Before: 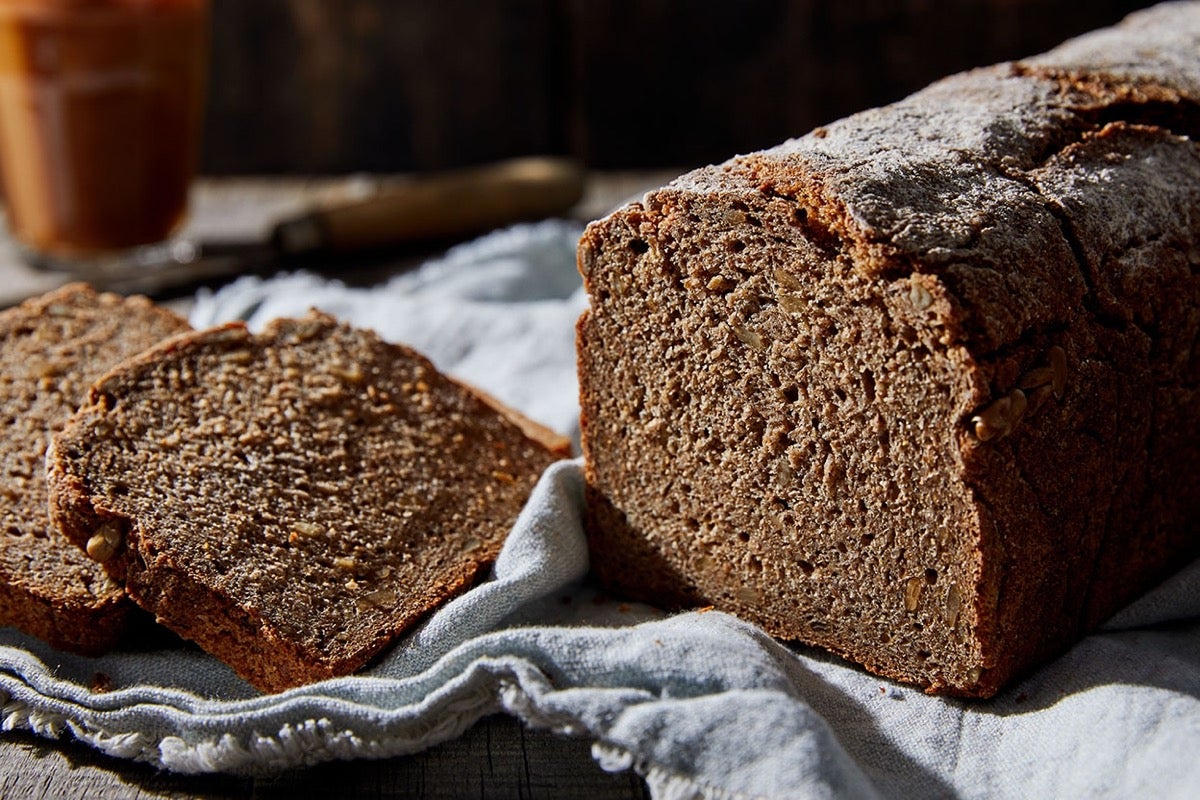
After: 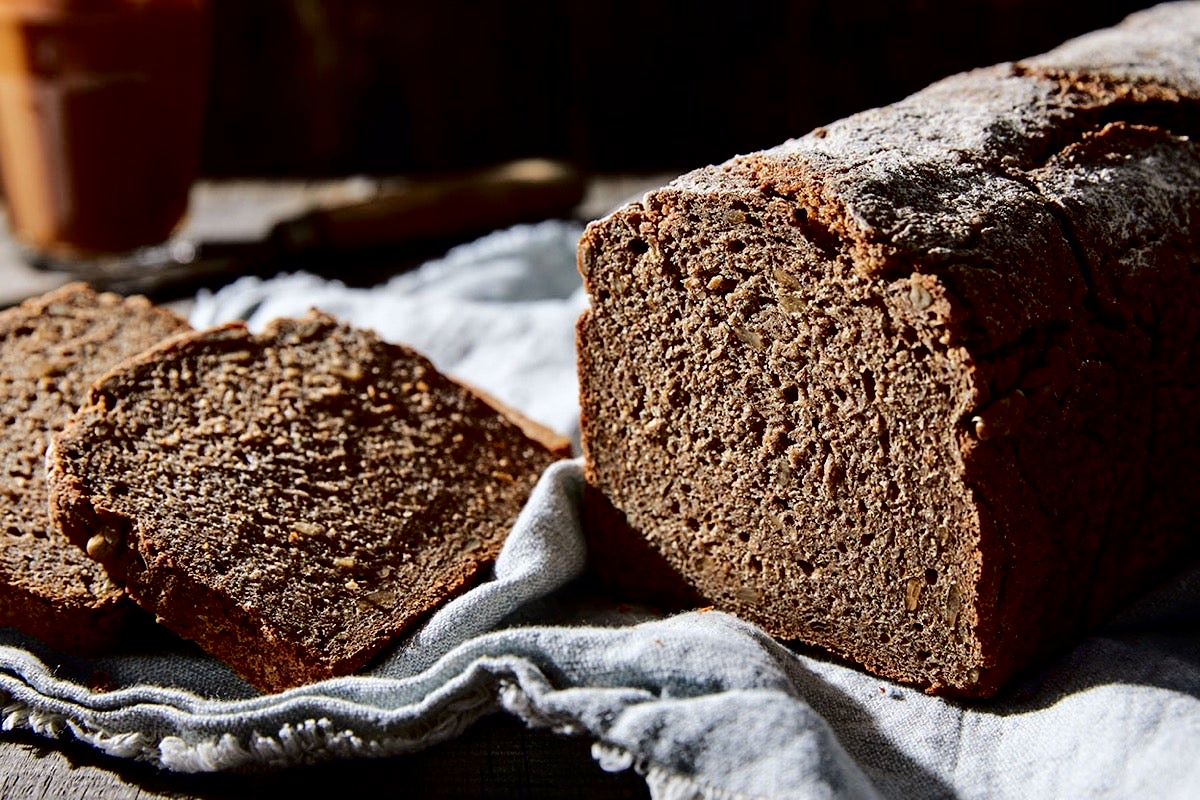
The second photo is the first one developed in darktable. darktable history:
tone curve: curves: ch0 [(0, 0) (0.003, 0) (0.011, 0.001) (0.025, 0.001) (0.044, 0.002) (0.069, 0.007) (0.1, 0.015) (0.136, 0.027) (0.177, 0.066) (0.224, 0.122) (0.277, 0.219) (0.335, 0.327) (0.399, 0.432) (0.468, 0.527) (0.543, 0.615) (0.623, 0.695) (0.709, 0.777) (0.801, 0.874) (0.898, 0.973) (1, 1)], color space Lab, independent channels, preserve colors none
